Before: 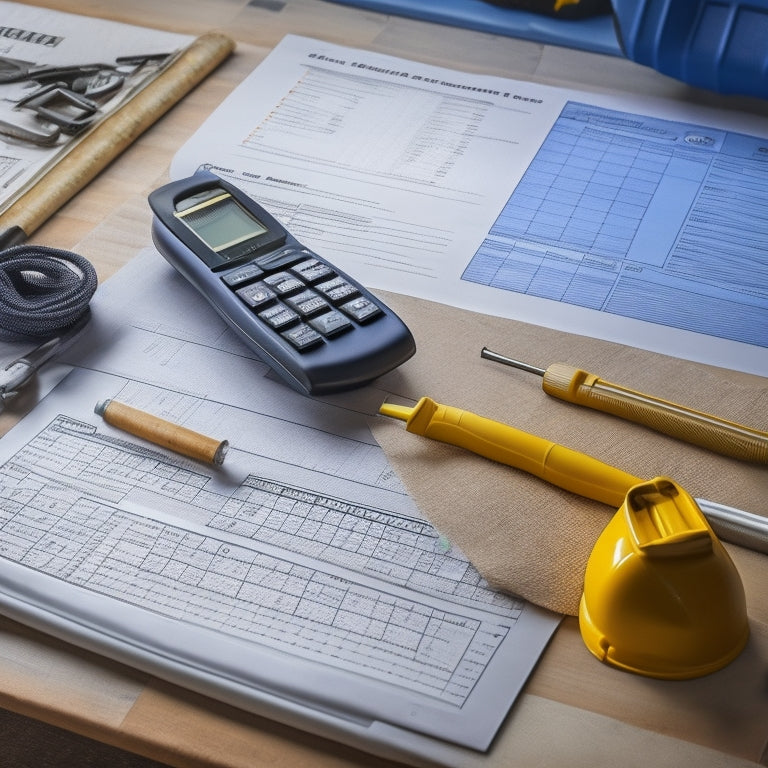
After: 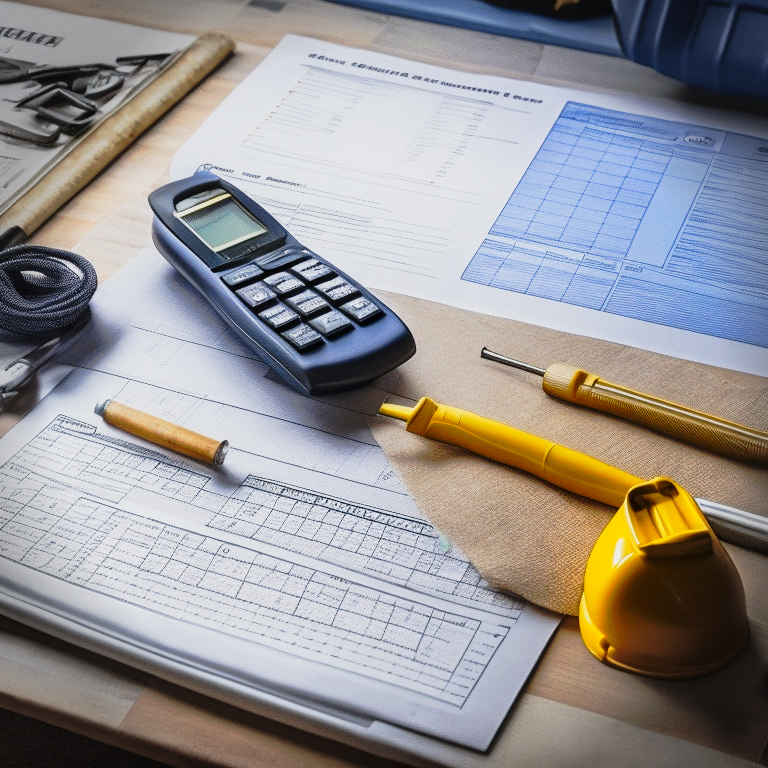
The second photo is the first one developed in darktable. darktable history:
tone curve: curves: ch0 [(0, 0) (0.081, 0.044) (0.192, 0.125) (0.283, 0.238) (0.416, 0.449) (0.495, 0.524) (0.661, 0.756) (0.788, 0.87) (1, 0.951)]; ch1 [(0, 0) (0.161, 0.092) (0.35, 0.33) (0.392, 0.392) (0.427, 0.426) (0.479, 0.472) (0.505, 0.497) (0.521, 0.524) (0.567, 0.56) (0.583, 0.592) (0.625, 0.627) (0.678, 0.733) (1, 1)]; ch2 [(0, 0) (0.346, 0.362) (0.404, 0.427) (0.502, 0.499) (0.531, 0.523) (0.544, 0.561) (0.58, 0.59) (0.629, 0.642) (0.717, 0.678) (1, 1)], preserve colors none
vignetting: fall-off start 87.55%, fall-off radius 23.75%
